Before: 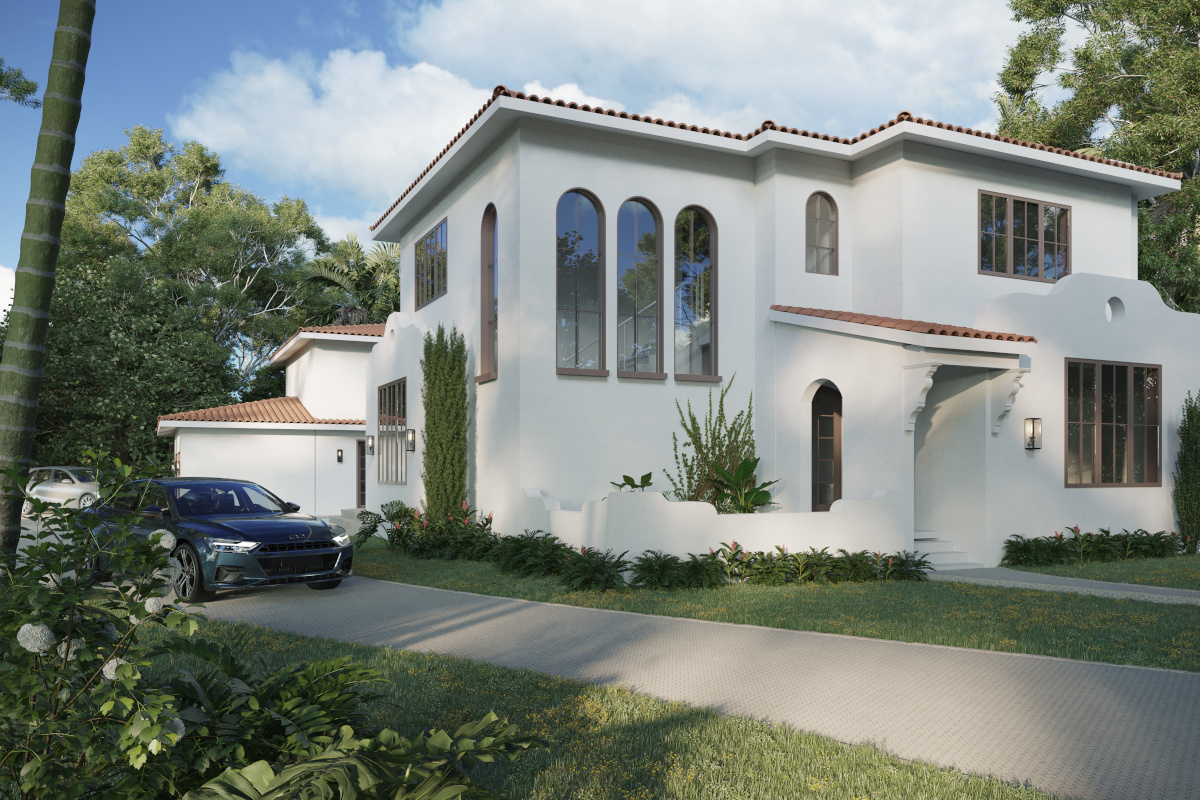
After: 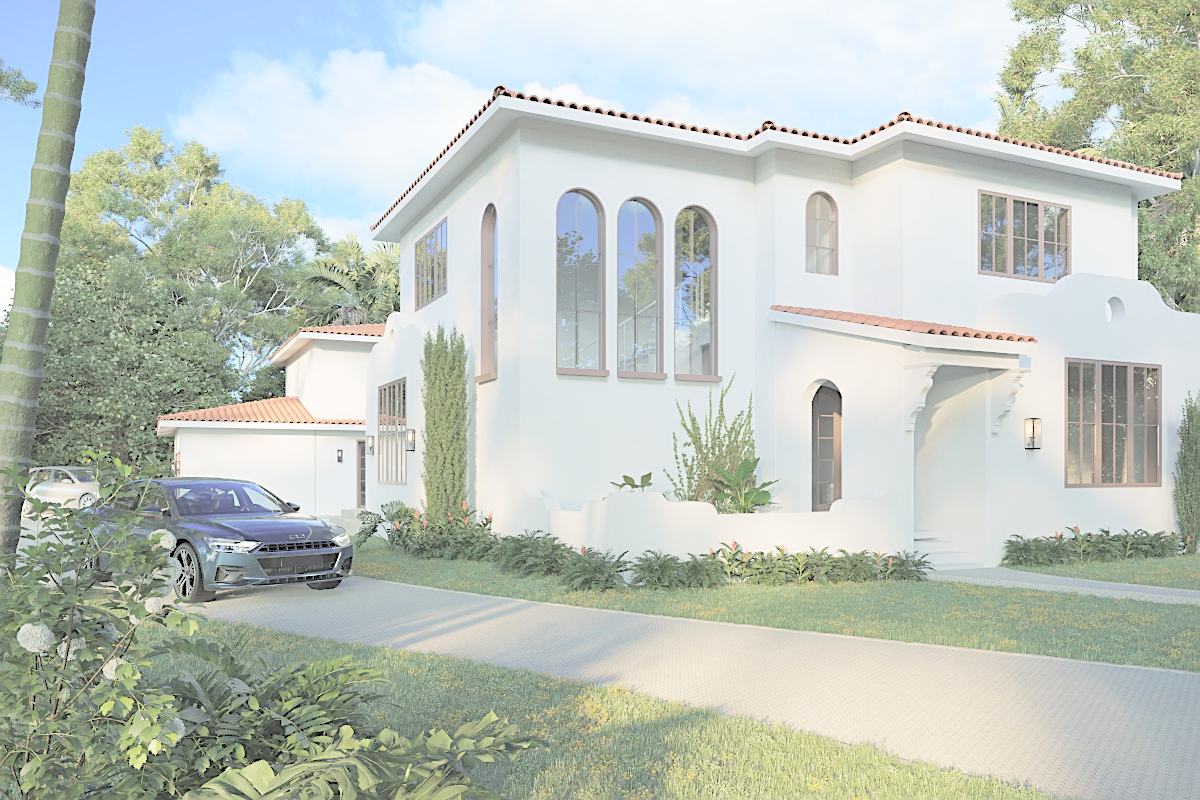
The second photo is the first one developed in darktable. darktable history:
contrast brightness saturation: brightness 1
white balance: red 1, blue 1
sharpen: on, module defaults
